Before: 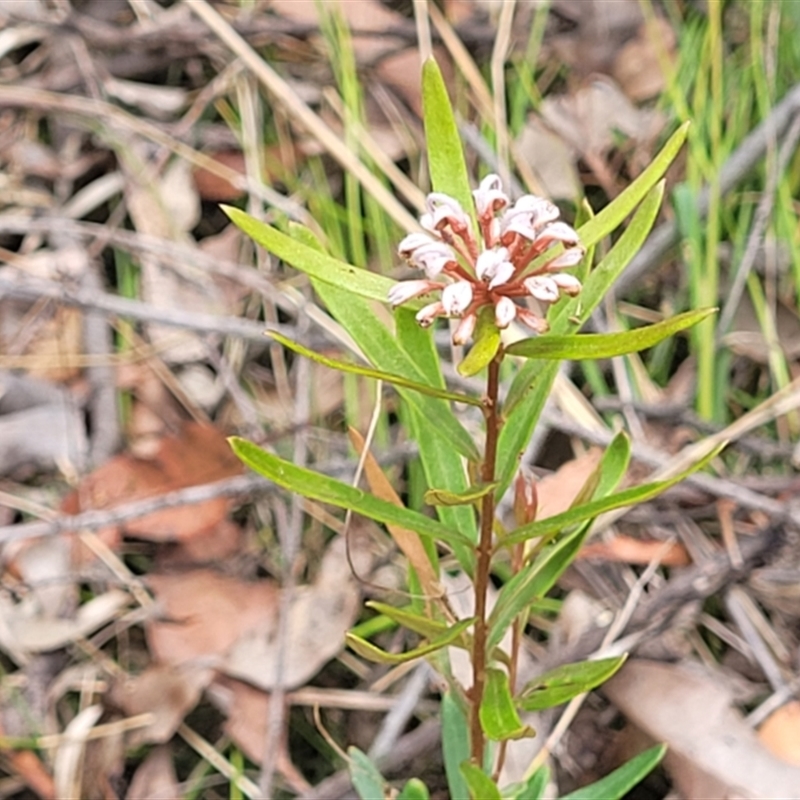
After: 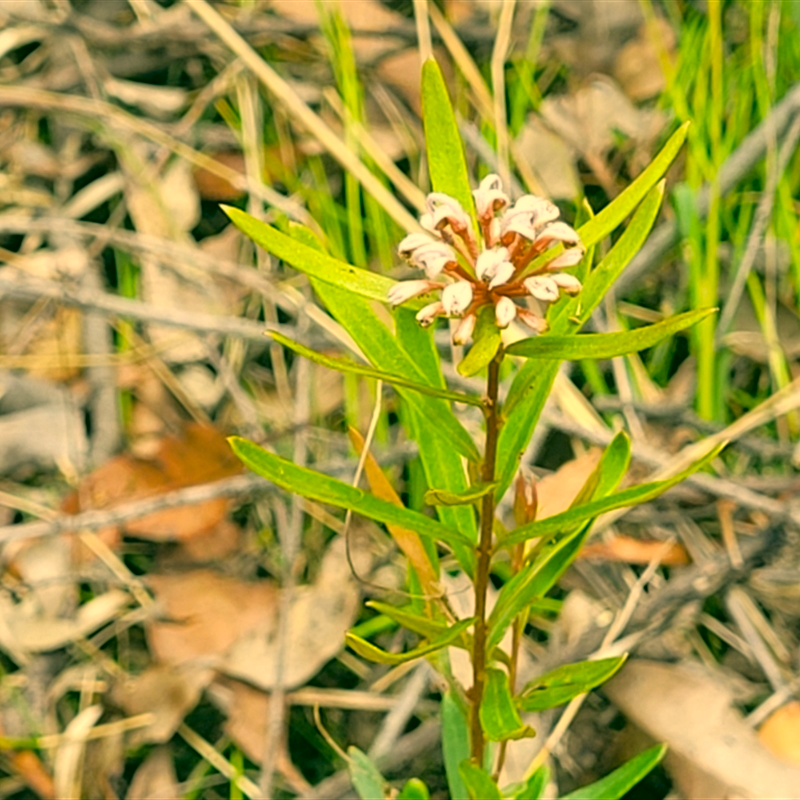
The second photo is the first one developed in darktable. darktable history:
color correction: highlights a* 5.67, highlights b* 33.4, shadows a* -25.22, shadows b* 3.8
color balance rgb: perceptual saturation grading › global saturation 30.196%
